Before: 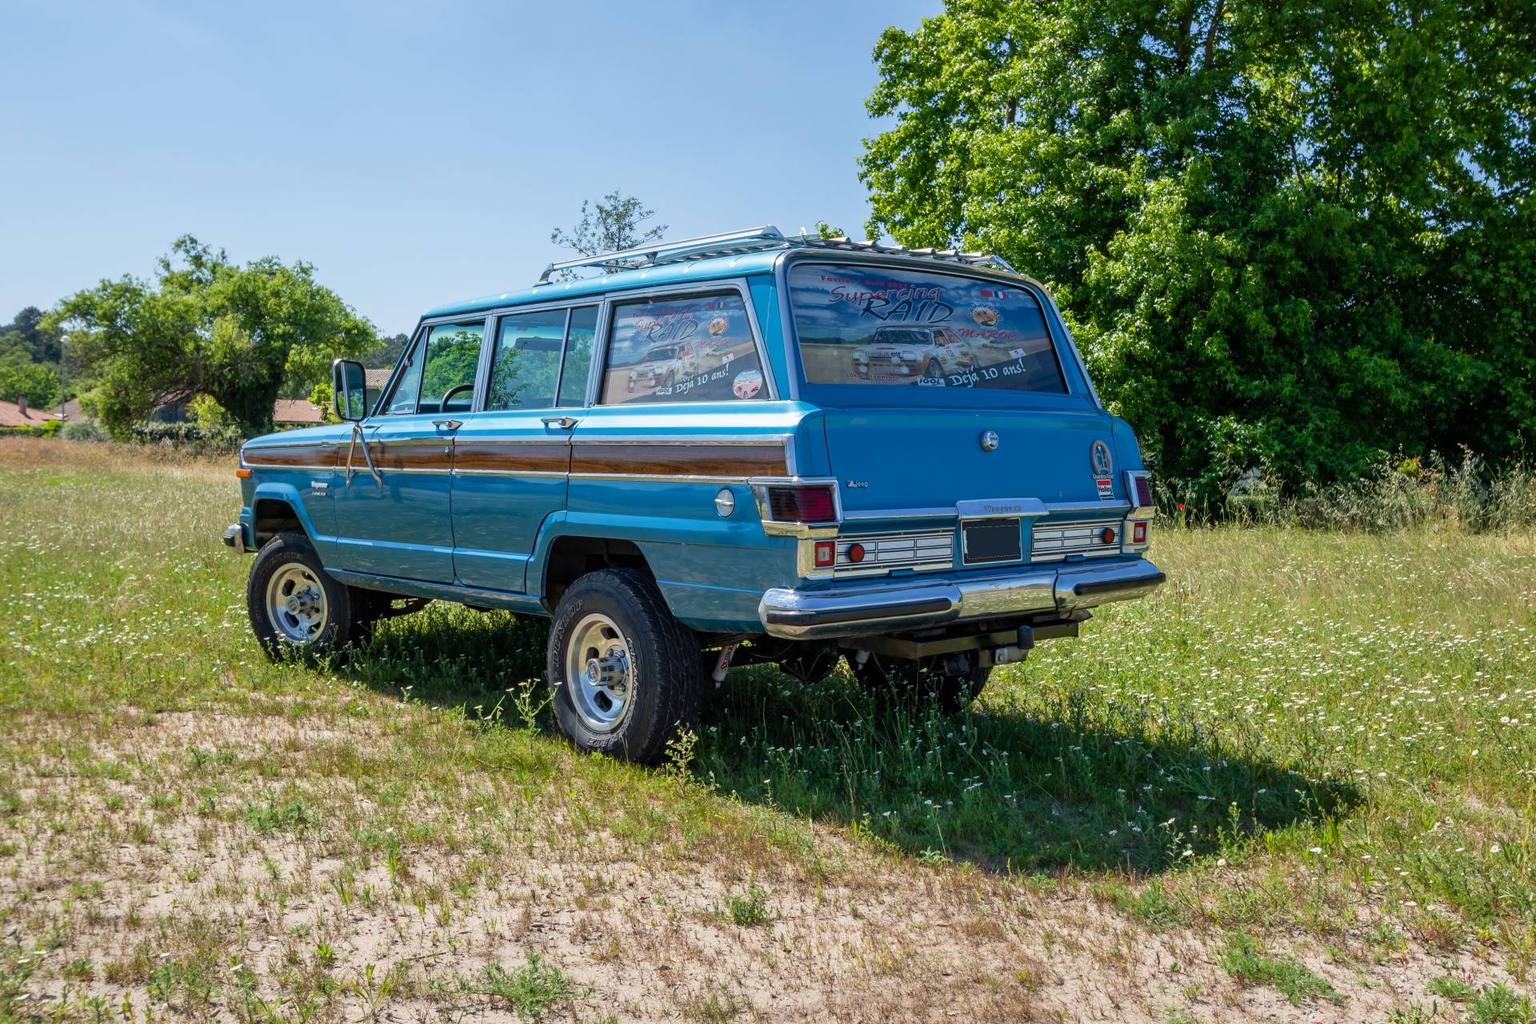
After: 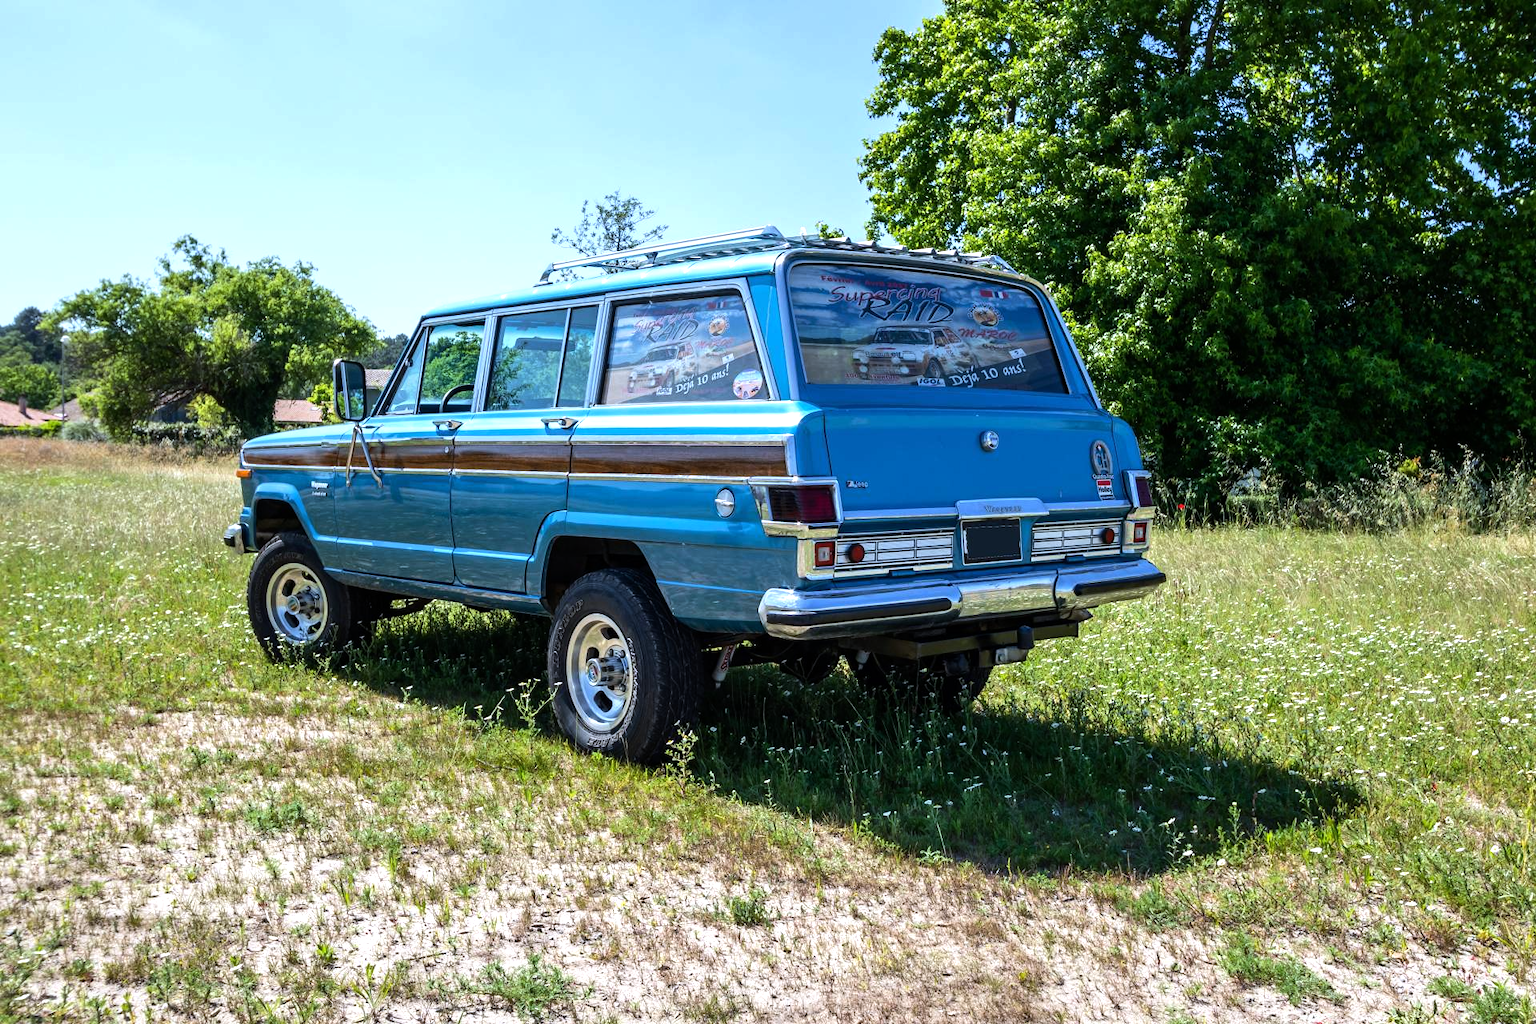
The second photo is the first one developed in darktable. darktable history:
white balance: red 0.954, blue 1.079
tone equalizer: -8 EV -0.75 EV, -7 EV -0.7 EV, -6 EV -0.6 EV, -5 EV -0.4 EV, -3 EV 0.4 EV, -2 EV 0.6 EV, -1 EV 0.7 EV, +0 EV 0.75 EV, edges refinement/feathering 500, mask exposure compensation -1.57 EV, preserve details no
